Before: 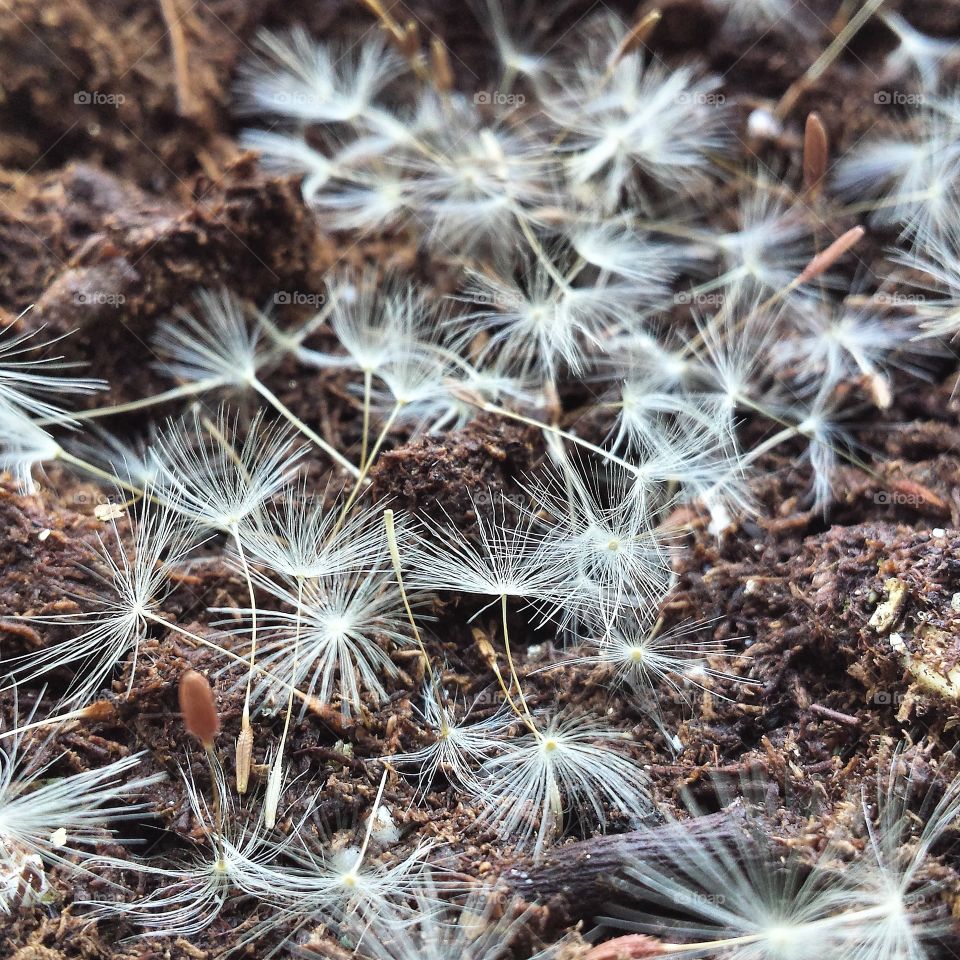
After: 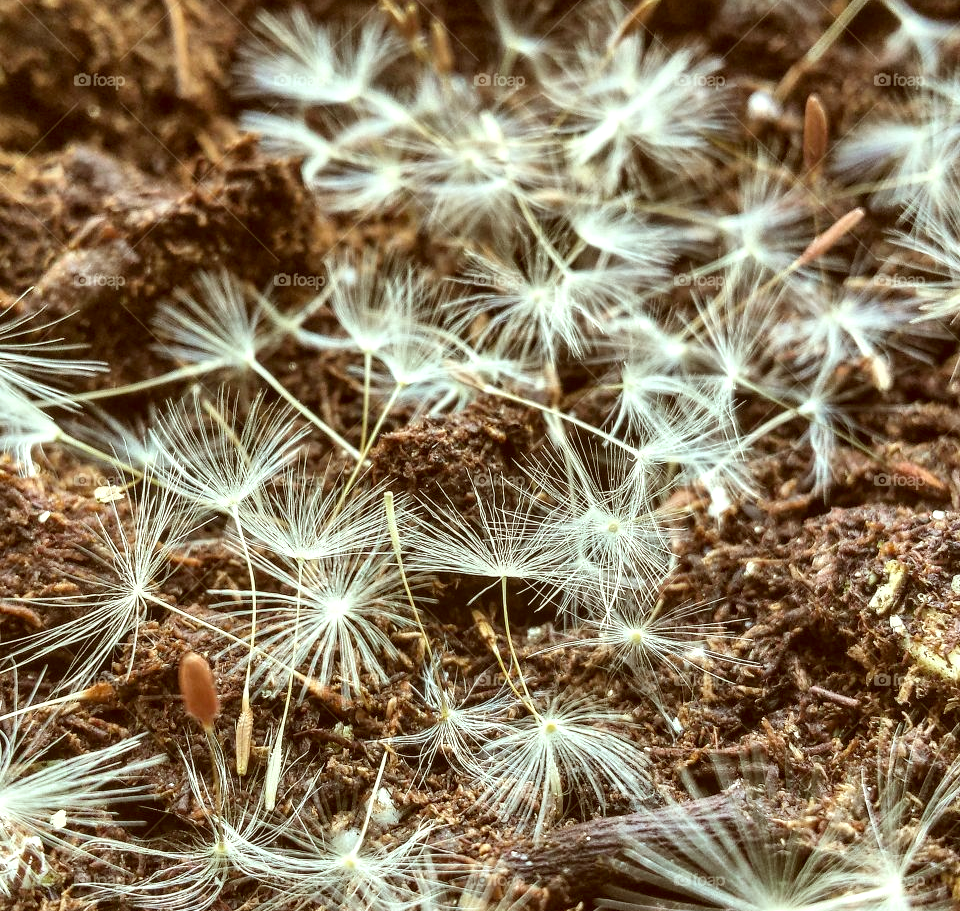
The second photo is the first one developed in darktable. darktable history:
local contrast: on, module defaults
exposure: exposure 0.203 EV, compensate highlight preservation false
crop and rotate: top 1.896%, bottom 3.129%
color correction: highlights a* -5.55, highlights b* 9.8, shadows a* 9.57, shadows b* 24.84
